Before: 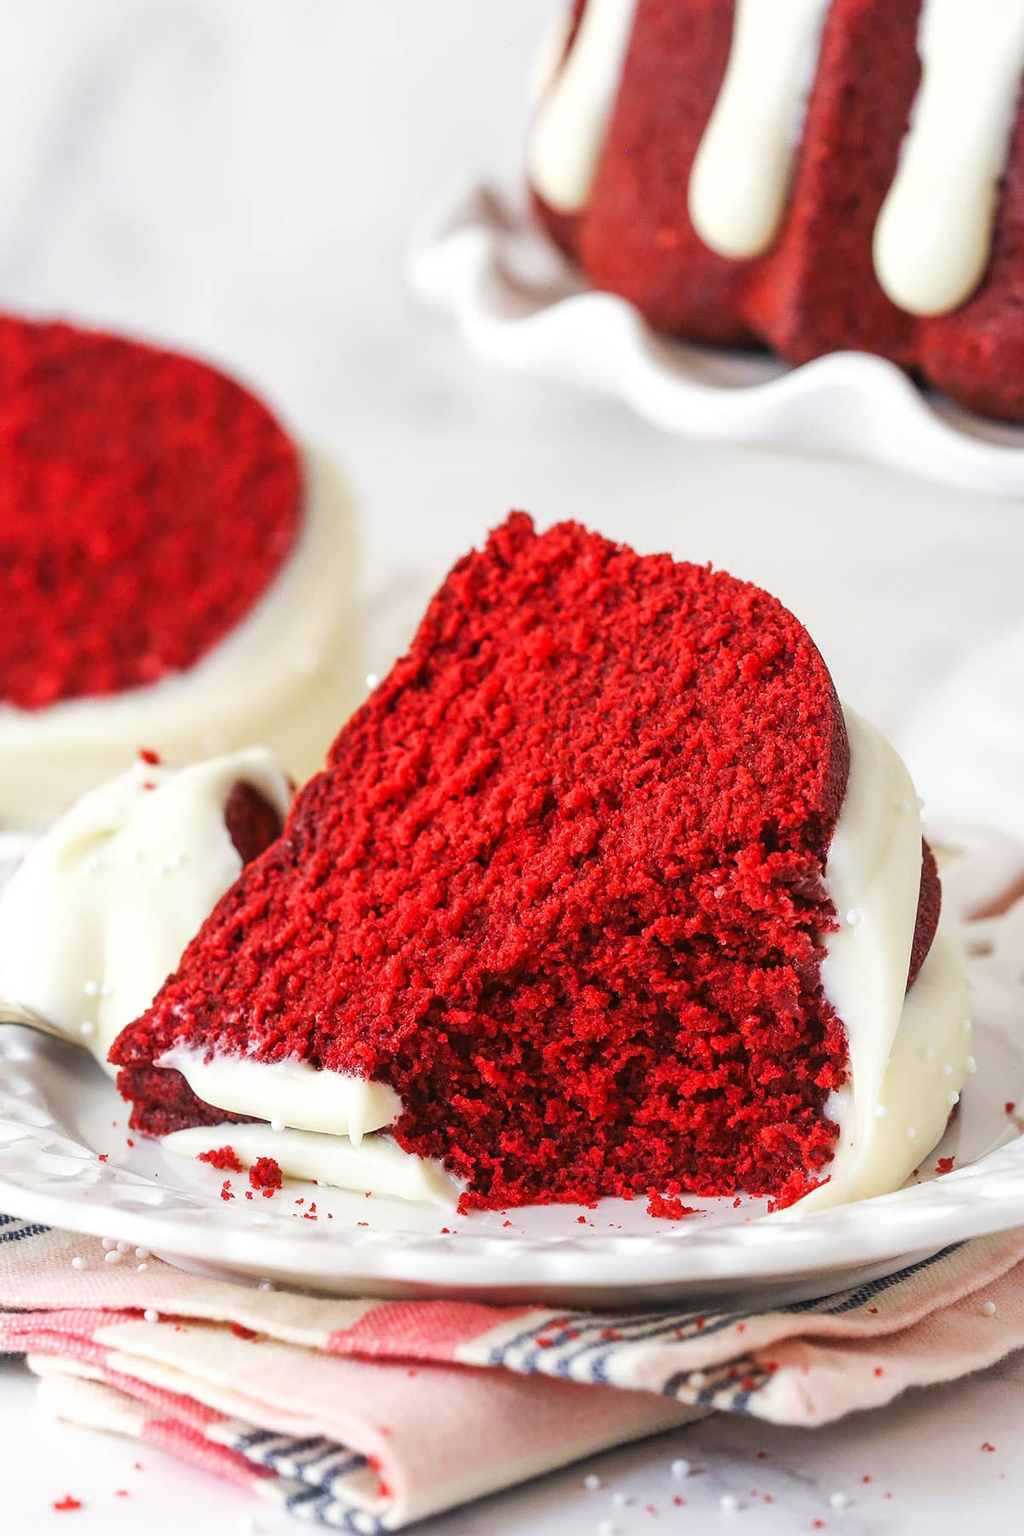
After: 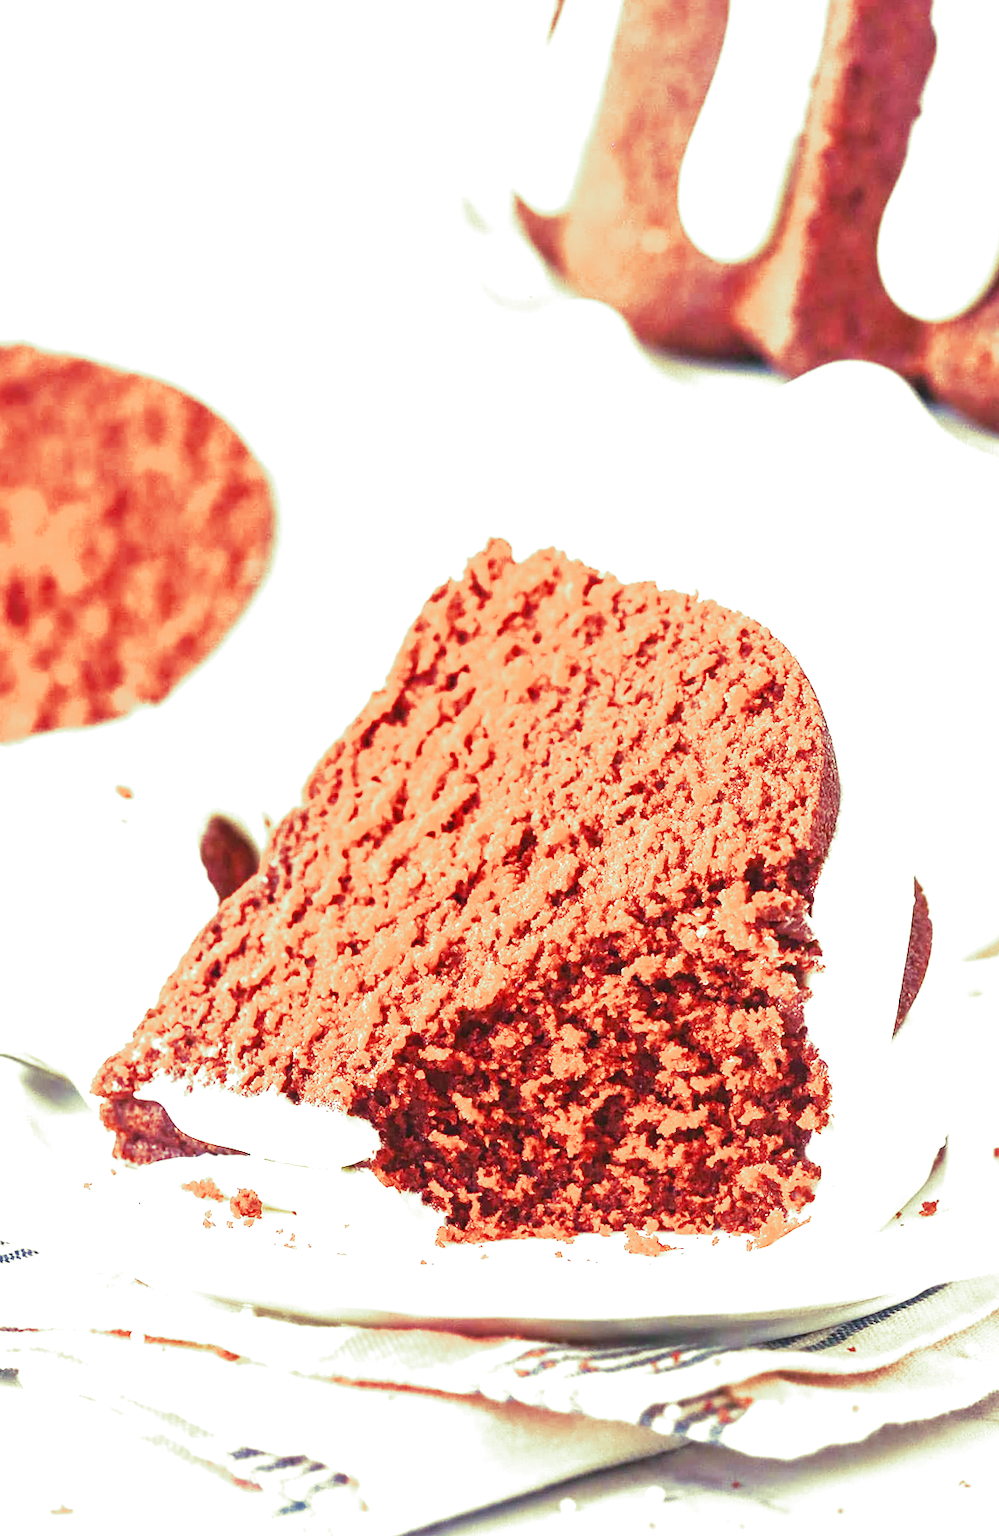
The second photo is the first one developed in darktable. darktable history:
rotate and perspective: rotation 0.074°, lens shift (vertical) 0.096, lens shift (horizontal) -0.041, crop left 0.043, crop right 0.952, crop top 0.024, crop bottom 0.979
velvia: on, module defaults
exposure: black level correction 0, exposure 1.675 EV, compensate exposure bias true, compensate highlight preservation false
split-toning: shadows › hue 290.82°, shadows › saturation 0.34, highlights › saturation 0.38, balance 0, compress 50%
white balance: red 0.924, blue 1.095
